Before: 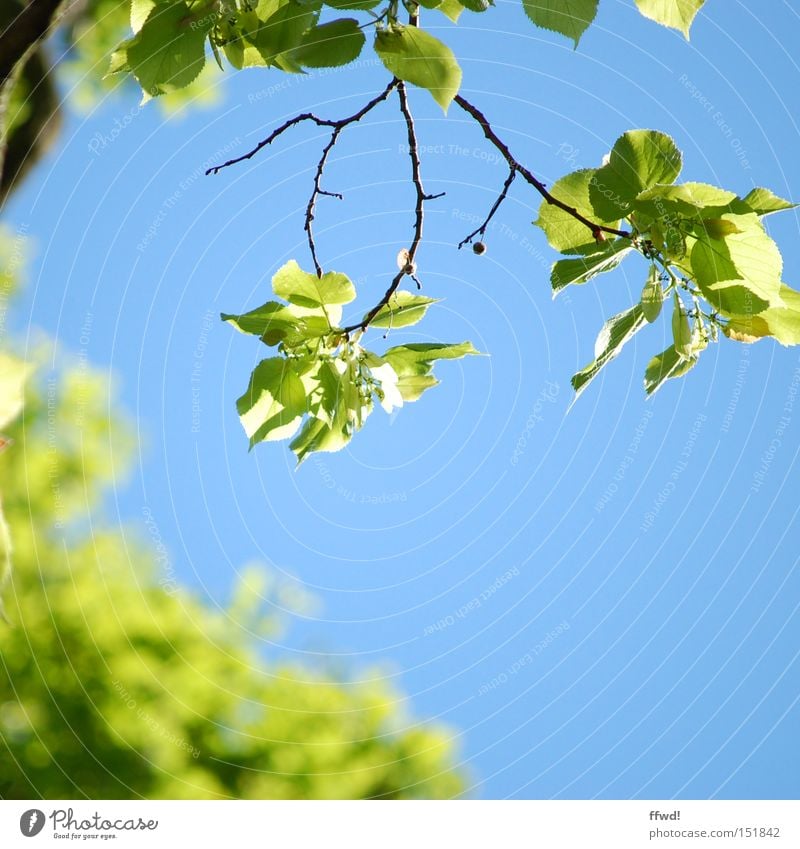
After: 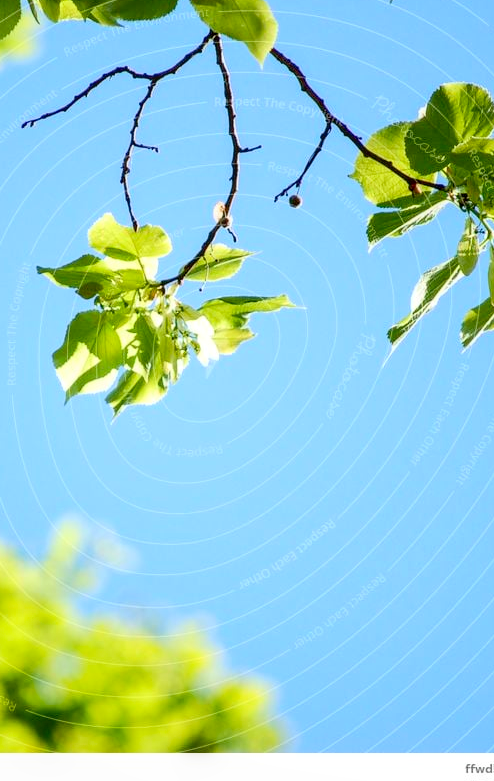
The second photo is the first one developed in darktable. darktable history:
local contrast: on, module defaults
exposure: black level correction 0.009, exposure -0.165 EV, compensate highlight preservation false
contrast brightness saturation: contrast 0.196, brightness 0.164, saturation 0.22
crop and rotate: left 23.187%, top 5.619%, right 14.95%, bottom 2.283%
